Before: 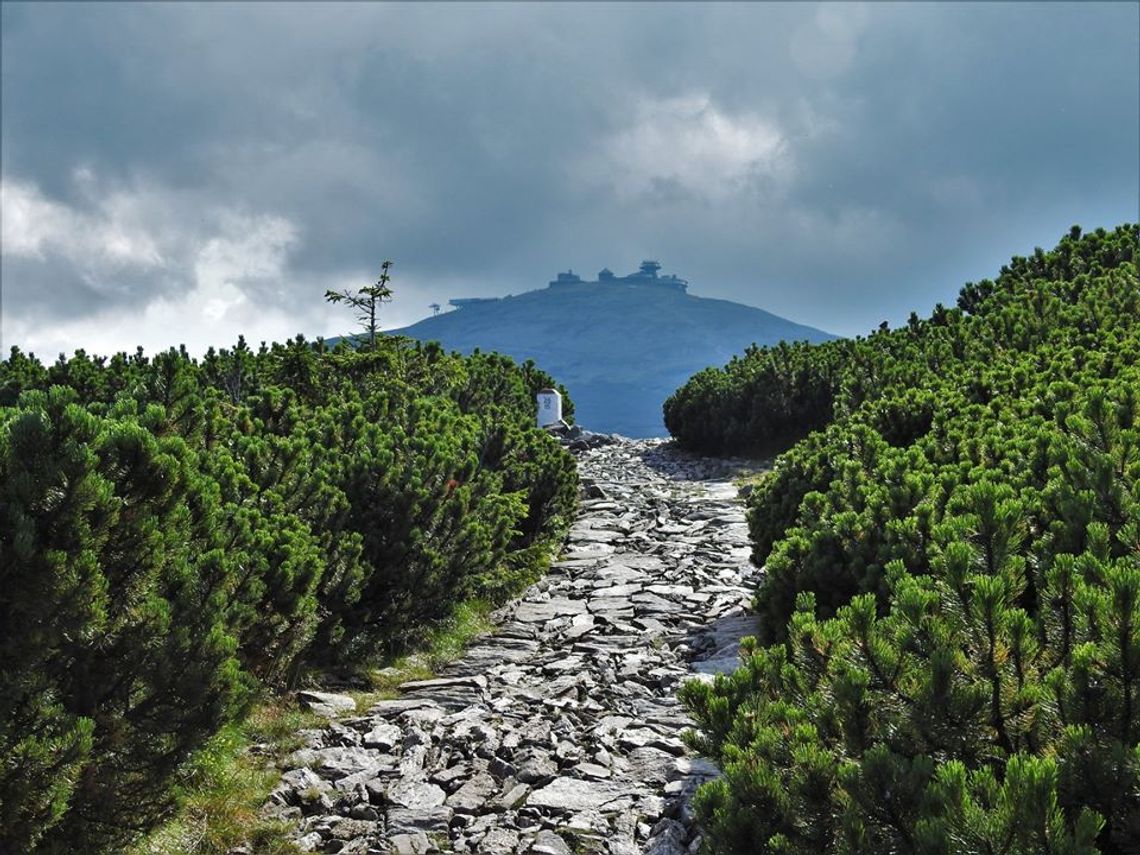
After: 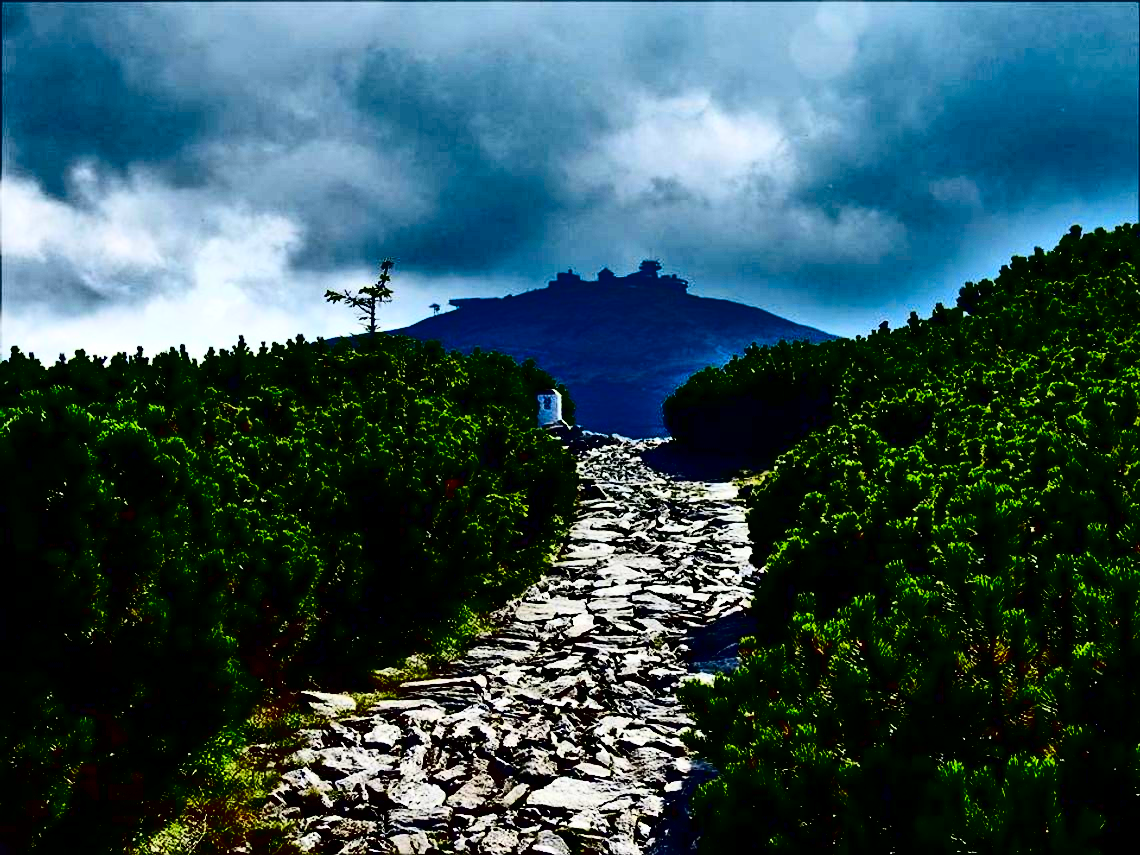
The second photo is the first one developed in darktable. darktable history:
contrast brightness saturation: contrast 0.789, brightness -0.997, saturation 0.986
